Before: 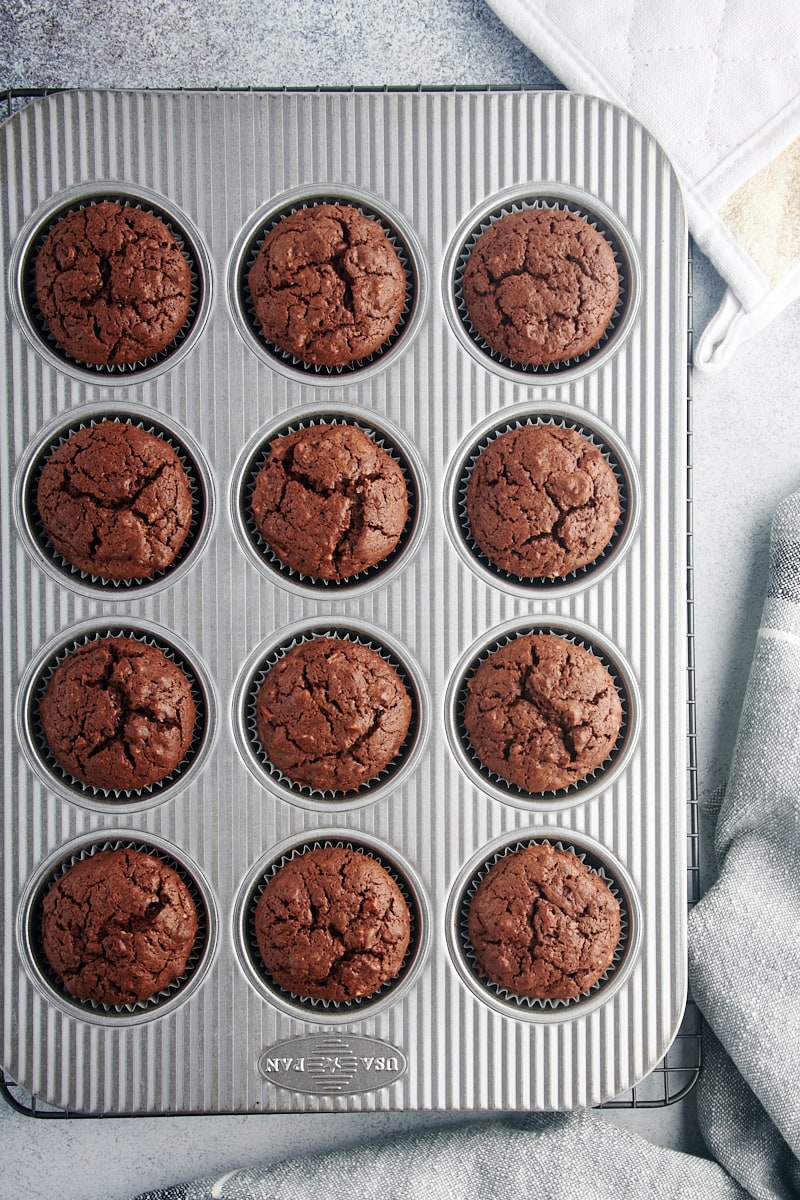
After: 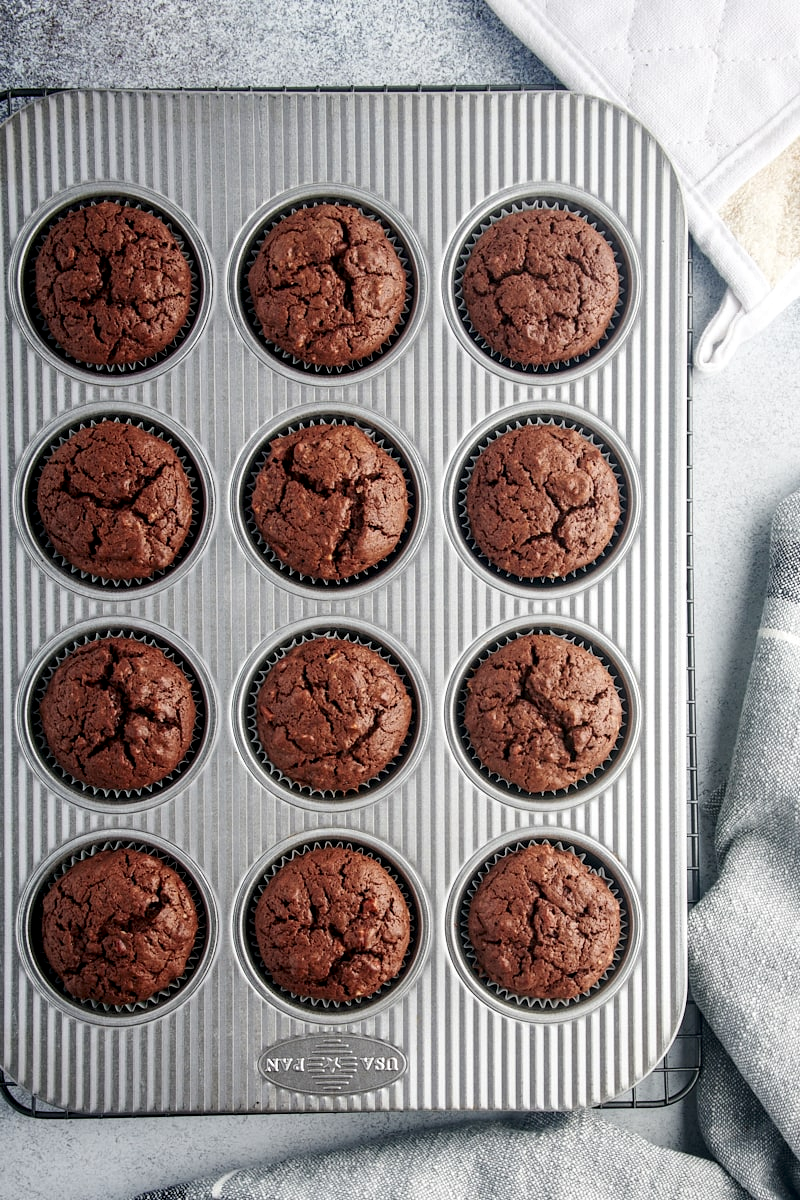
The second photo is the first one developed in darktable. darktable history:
local contrast: shadows 93%, midtone range 0.494
